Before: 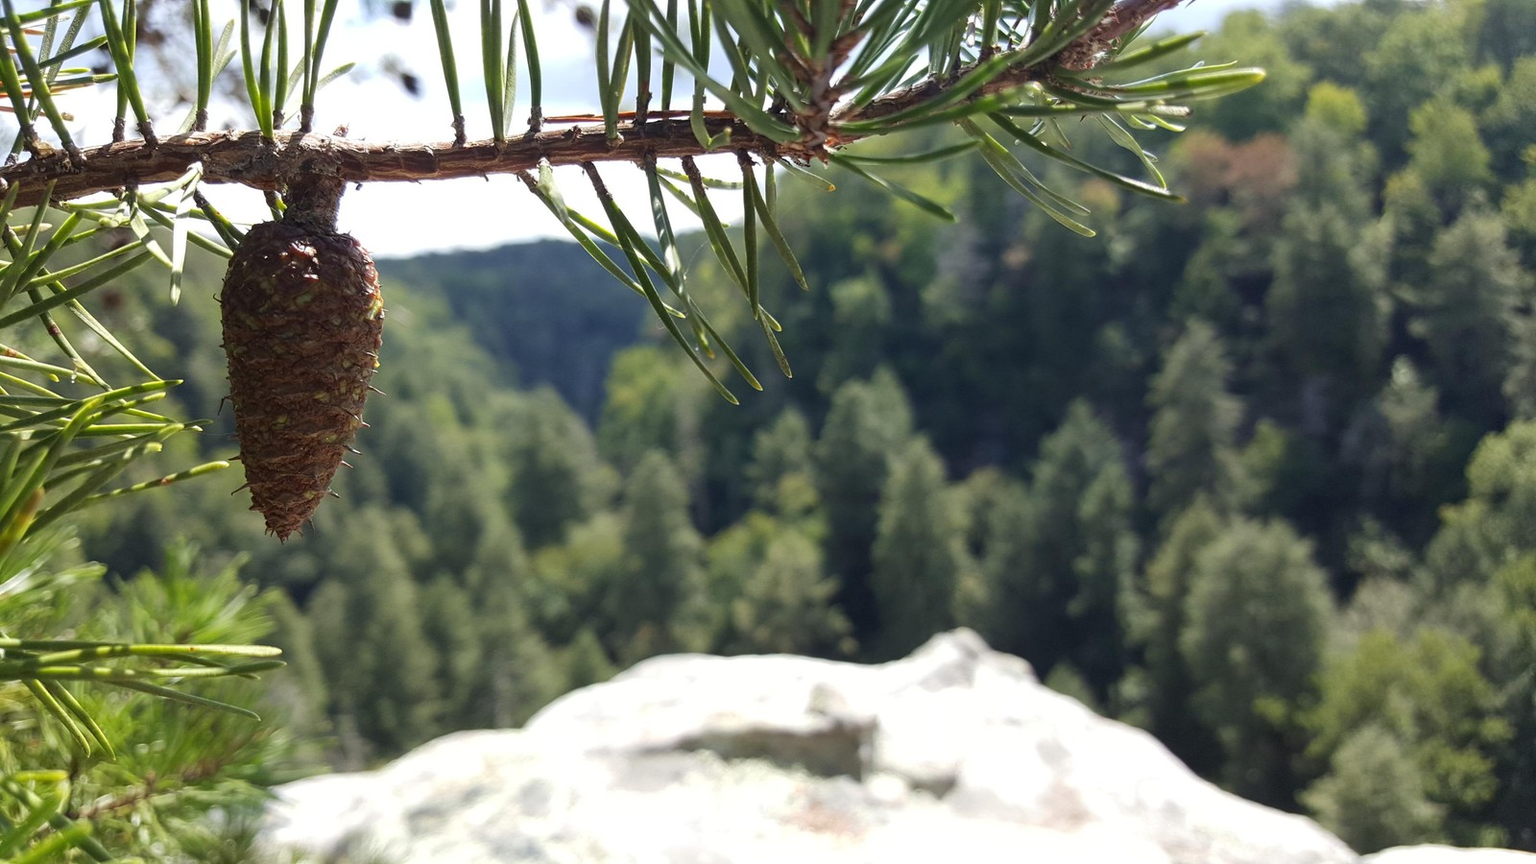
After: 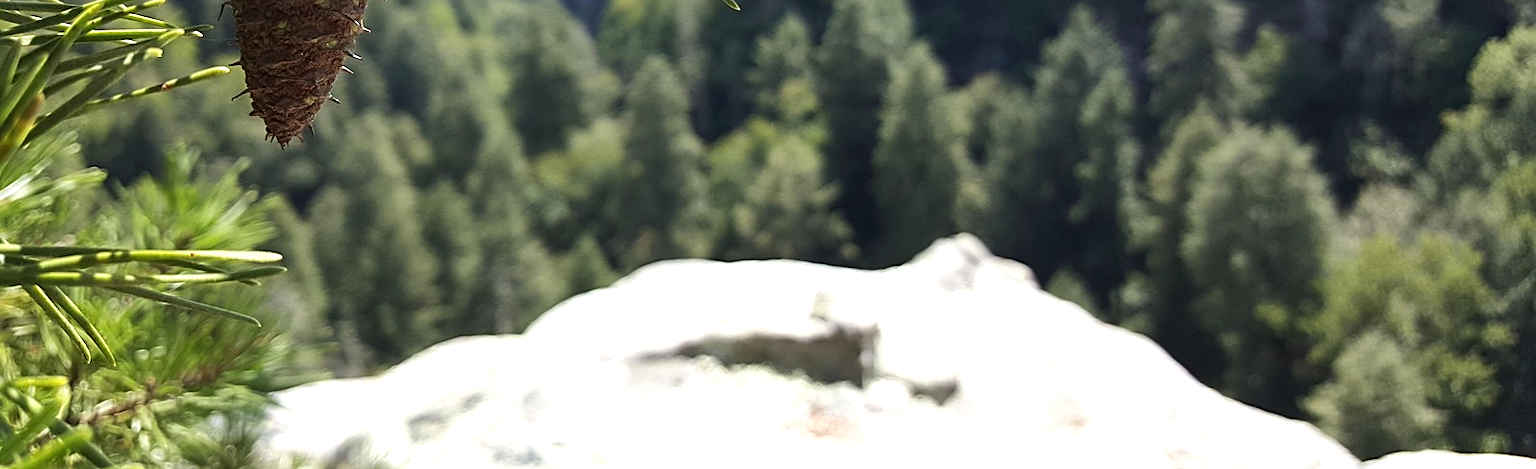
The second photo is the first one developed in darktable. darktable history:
tone equalizer: -8 EV -0.451 EV, -7 EV -0.425 EV, -6 EV -0.359 EV, -5 EV -0.248 EV, -3 EV 0.251 EV, -2 EV 0.356 EV, -1 EV 0.414 EV, +0 EV 0.392 EV, edges refinement/feathering 500, mask exposure compensation -1.57 EV, preserve details no
crop and rotate: top 45.679%, right 0.11%
color correction: highlights b* 0.06, saturation 0.978
shadows and highlights: shadows 37.58, highlights -27.4, soften with gaussian
sharpen: on, module defaults
